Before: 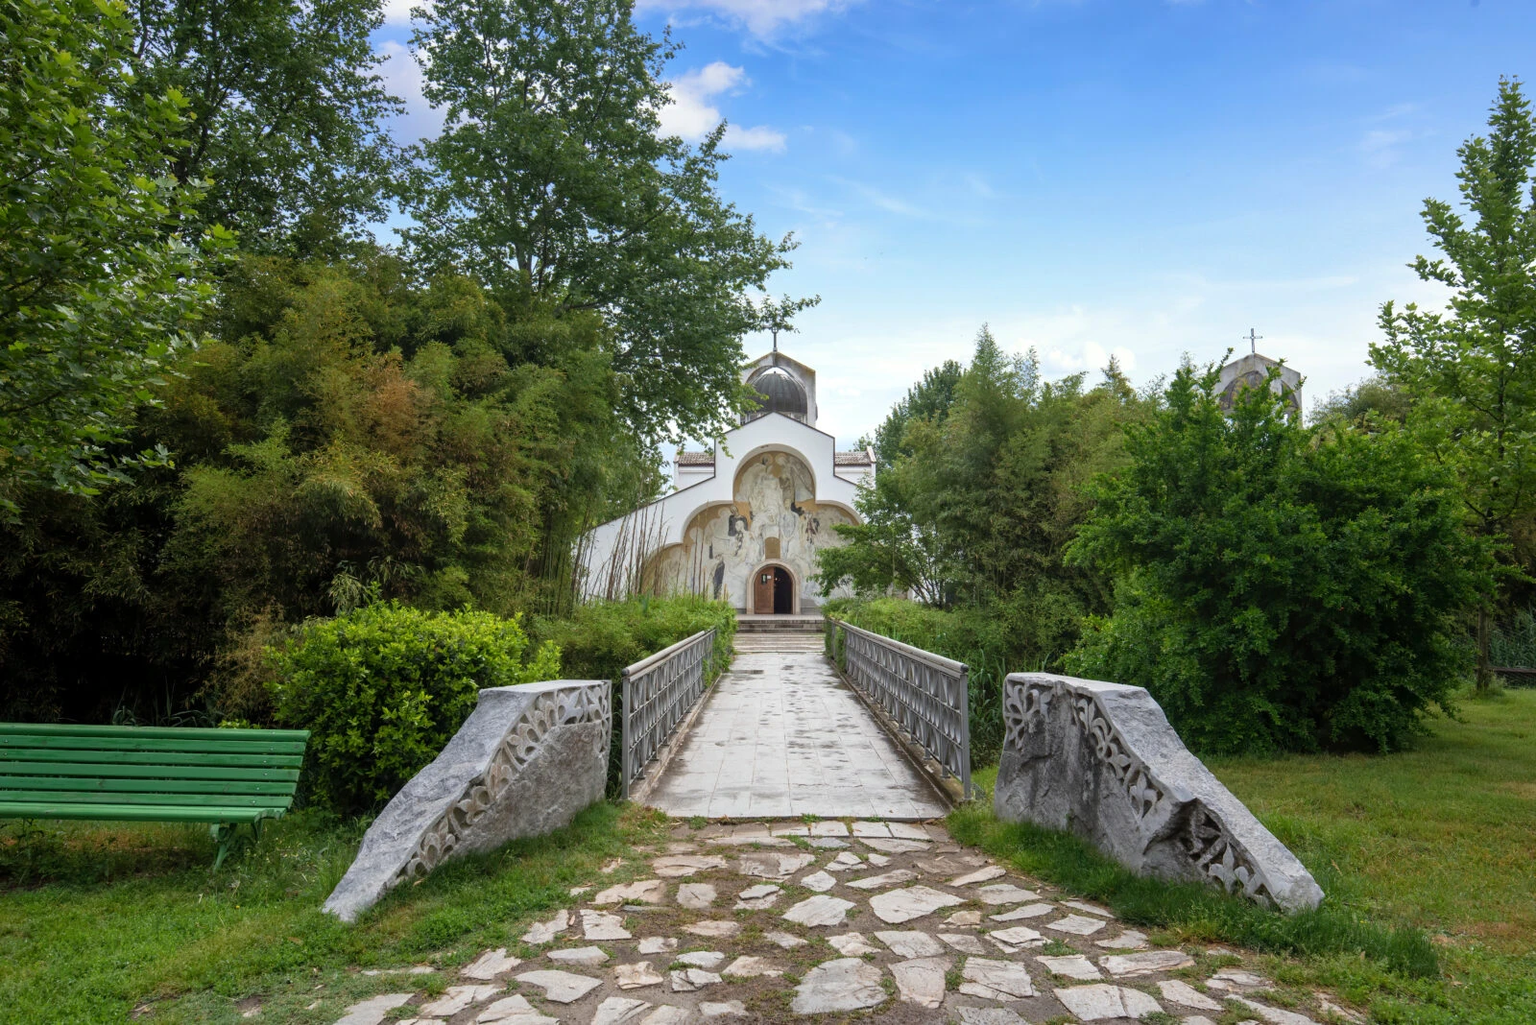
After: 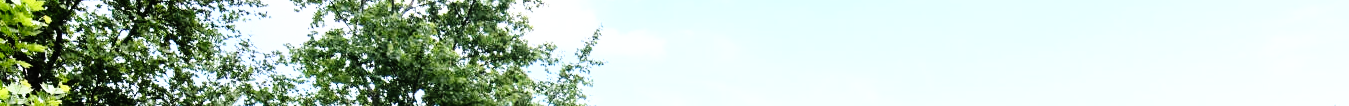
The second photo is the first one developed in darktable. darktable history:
rgb curve: curves: ch0 [(0, 0) (0.21, 0.15) (0.24, 0.21) (0.5, 0.75) (0.75, 0.96) (0.89, 0.99) (1, 1)]; ch1 [(0, 0.02) (0.21, 0.13) (0.25, 0.2) (0.5, 0.67) (0.75, 0.9) (0.89, 0.97) (1, 1)]; ch2 [(0, 0.02) (0.21, 0.13) (0.25, 0.2) (0.5, 0.67) (0.75, 0.9) (0.89, 0.97) (1, 1)], compensate middle gray true
crop and rotate: left 9.644%, top 9.491%, right 6.021%, bottom 80.509%
base curve: curves: ch0 [(0, 0) (0.008, 0.007) (0.022, 0.029) (0.048, 0.089) (0.092, 0.197) (0.191, 0.399) (0.275, 0.534) (0.357, 0.65) (0.477, 0.78) (0.542, 0.833) (0.799, 0.973) (1, 1)], preserve colors none
